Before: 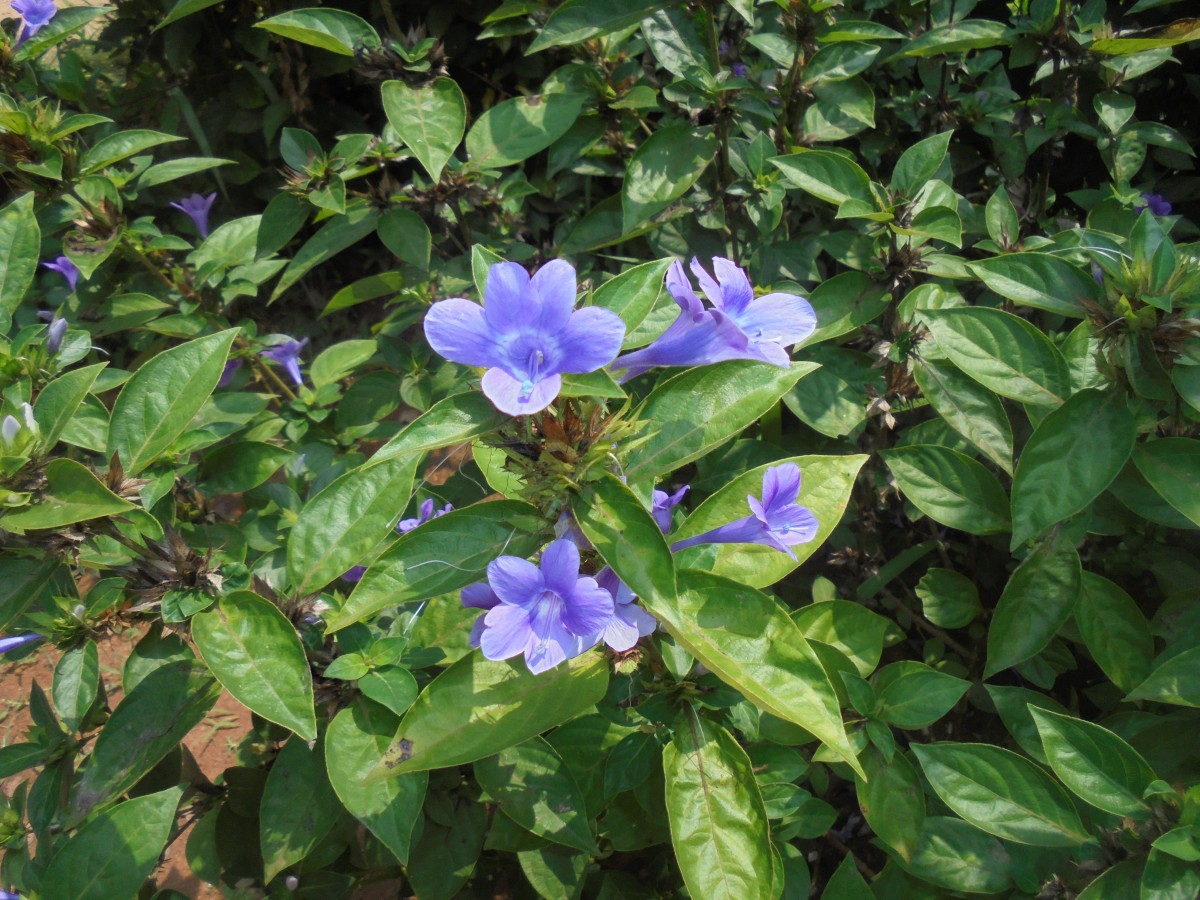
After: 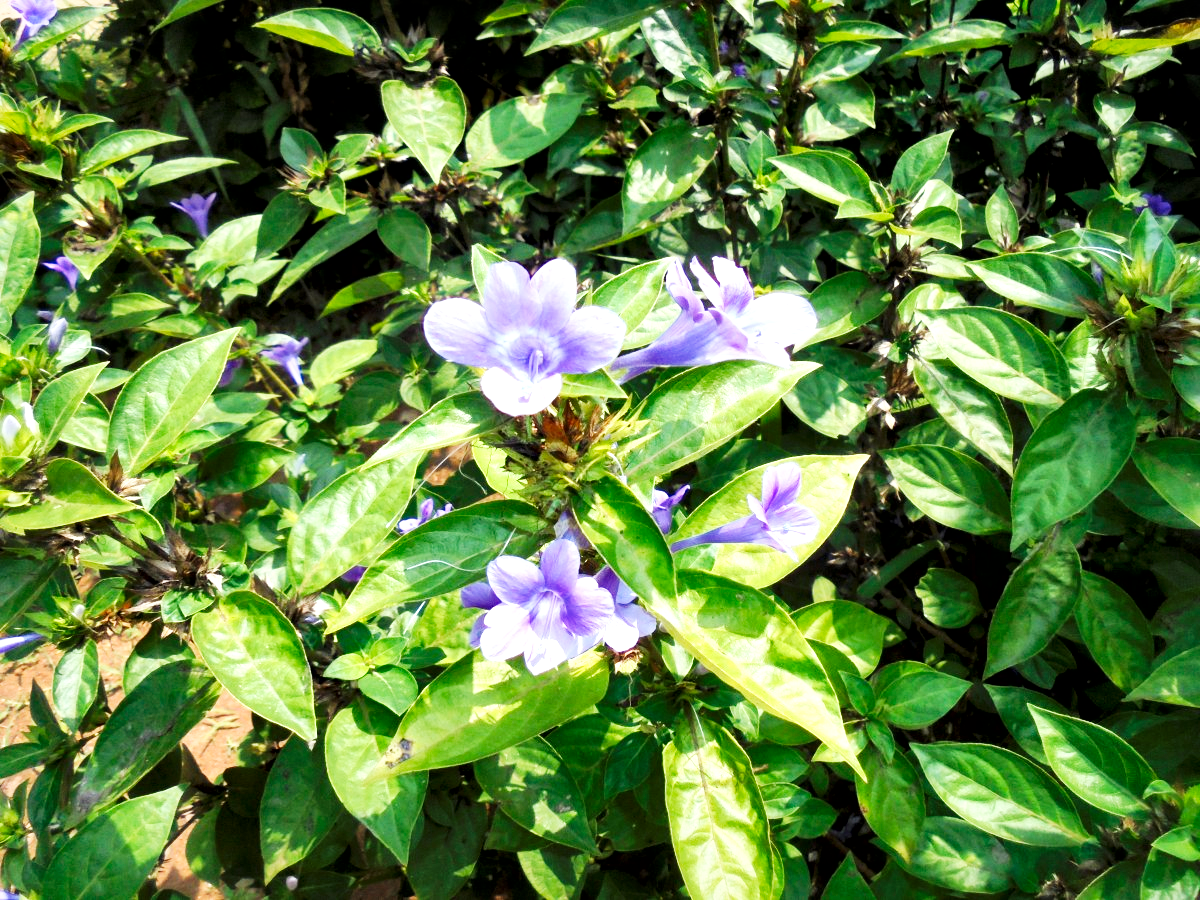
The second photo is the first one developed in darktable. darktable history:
local contrast: mode bilateral grid, contrast 25, coarseness 61, detail 152%, midtone range 0.2
base curve: curves: ch0 [(0, 0) (0.007, 0.004) (0.027, 0.03) (0.046, 0.07) (0.207, 0.54) (0.442, 0.872) (0.673, 0.972) (1, 1)], preserve colors none
